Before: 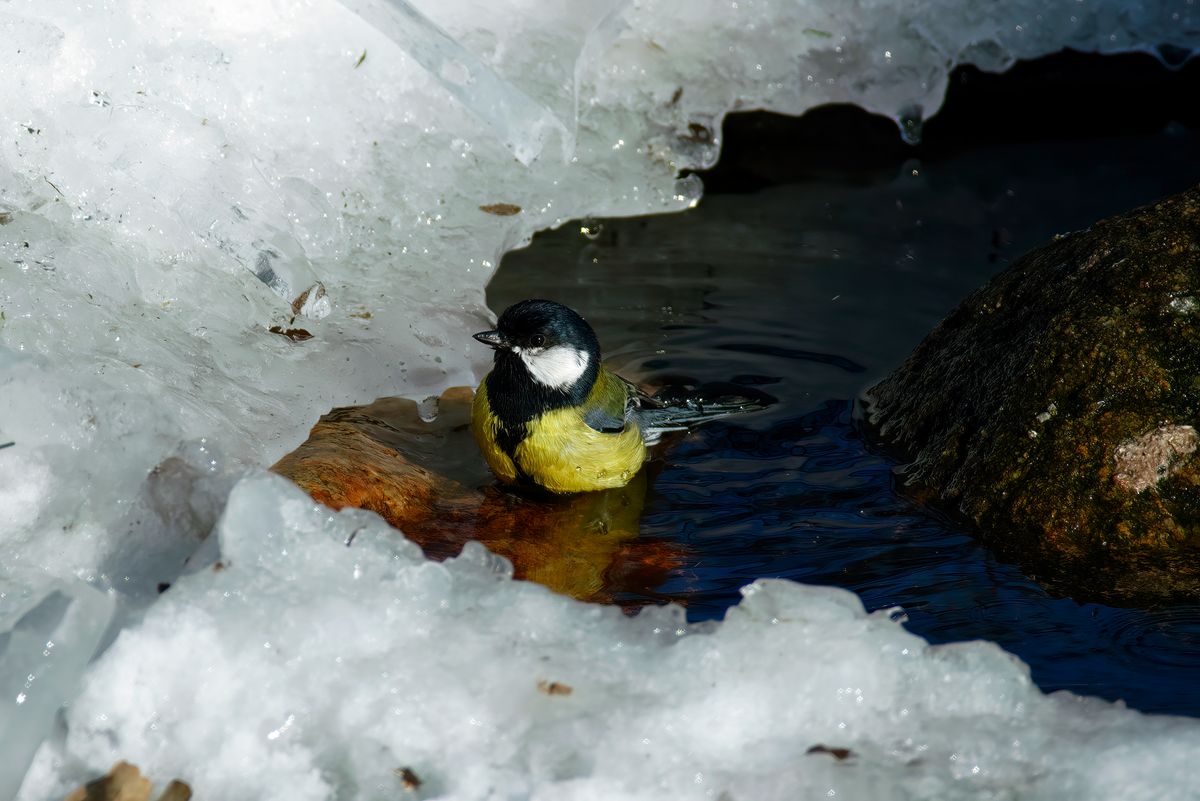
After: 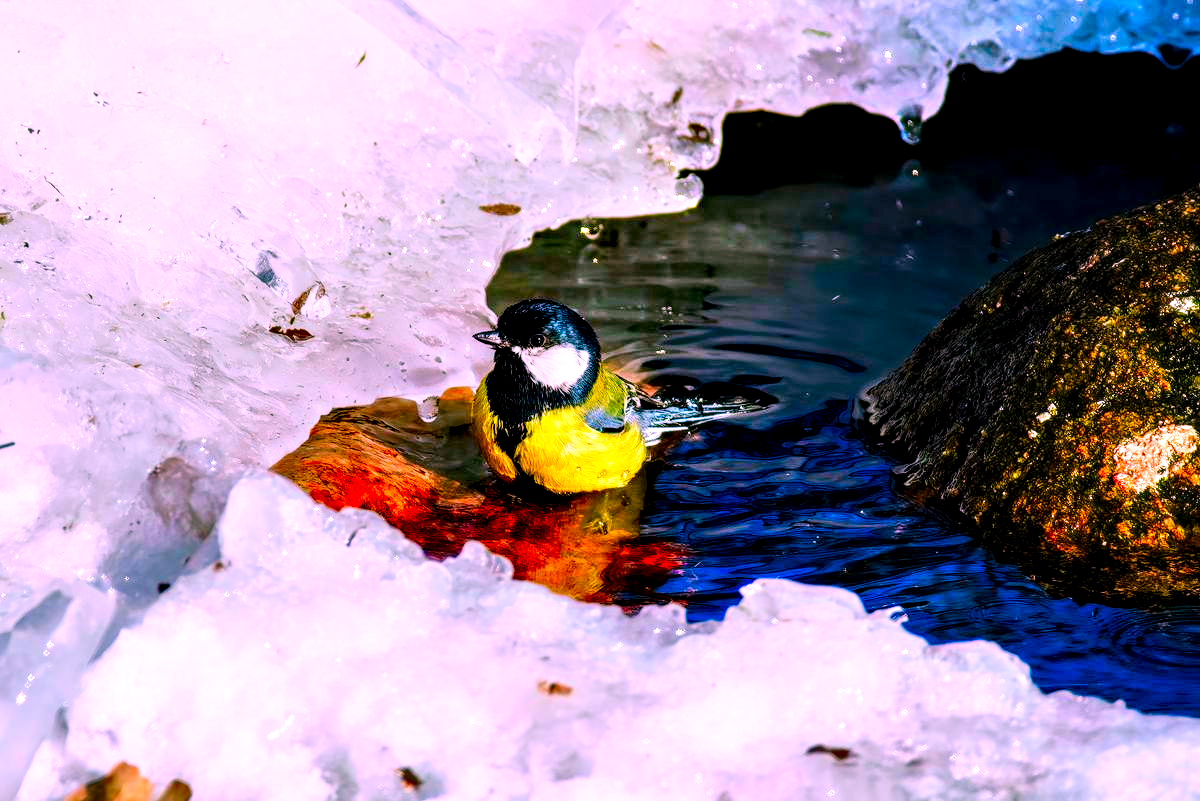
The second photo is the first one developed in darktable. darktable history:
color balance rgb: perceptual saturation grading › global saturation 20%, perceptual saturation grading › highlights -25%, perceptual saturation grading › shadows 25%
contrast brightness saturation: contrast 0.24, brightness 0.26, saturation 0.39
local contrast: highlights 80%, shadows 57%, detail 175%, midtone range 0.602
color correction: highlights a* 19.5, highlights b* -11.53, saturation 1.69
exposure: compensate highlight preservation false
tone equalizer: -7 EV 0.15 EV, -6 EV 0.6 EV, -5 EV 1.15 EV, -4 EV 1.33 EV, -3 EV 1.15 EV, -2 EV 0.6 EV, -1 EV 0.15 EV, mask exposure compensation -0.5 EV
